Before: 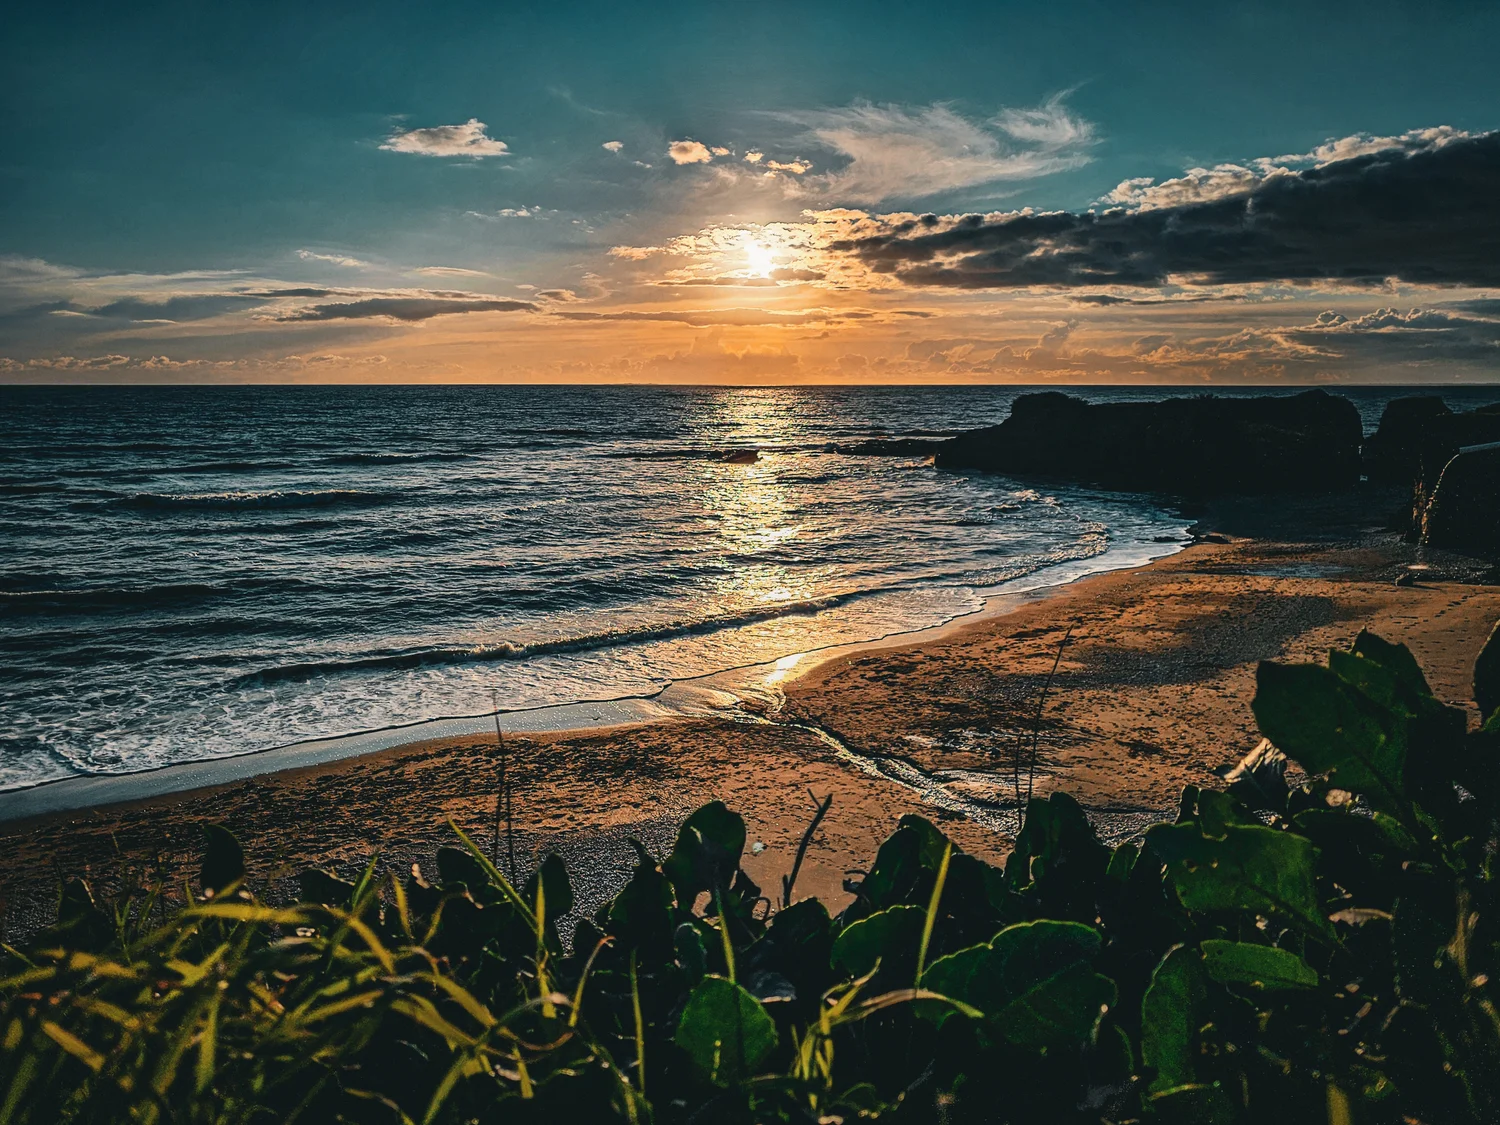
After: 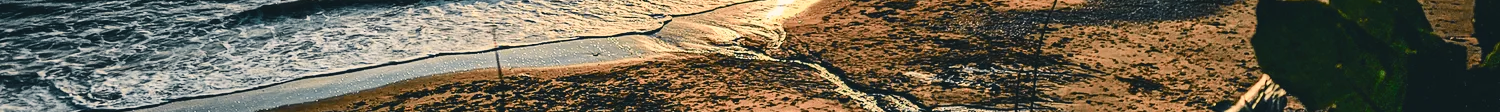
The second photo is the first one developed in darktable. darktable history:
crop and rotate: top 59.084%, bottom 30.916%
tone curve: curves: ch0 [(0, 0.023) (0.087, 0.065) (0.184, 0.168) (0.45, 0.54) (0.57, 0.683) (0.722, 0.825) (0.877, 0.948) (1, 1)]; ch1 [(0, 0) (0.388, 0.369) (0.44, 0.45) (0.495, 0.491) (0.534, 0.528) (0.657, 0.655) (1, 1)]; ch2 [(0, 0) (0.353, 0.317) (0.408, 0.427) (0.5, 0.497) (0.534, 0.544) (0.576, 0.605) (0.625, 0.631) (1, 1)], color space Lab, independent channels, preserve colors none
color balance rgb: shadows lift › chroma 2%, shadows lift › hue 250°, power › hue 326.4°, highlights gain › chroma 2%, highlights gain › hue 64.8°, global offset › luminance 0.5%, global offset › hue 58.8°, perceptual saturation grading › highlights -25%, perceptual saturation grading › shadows 30%, global vibrance 15%
